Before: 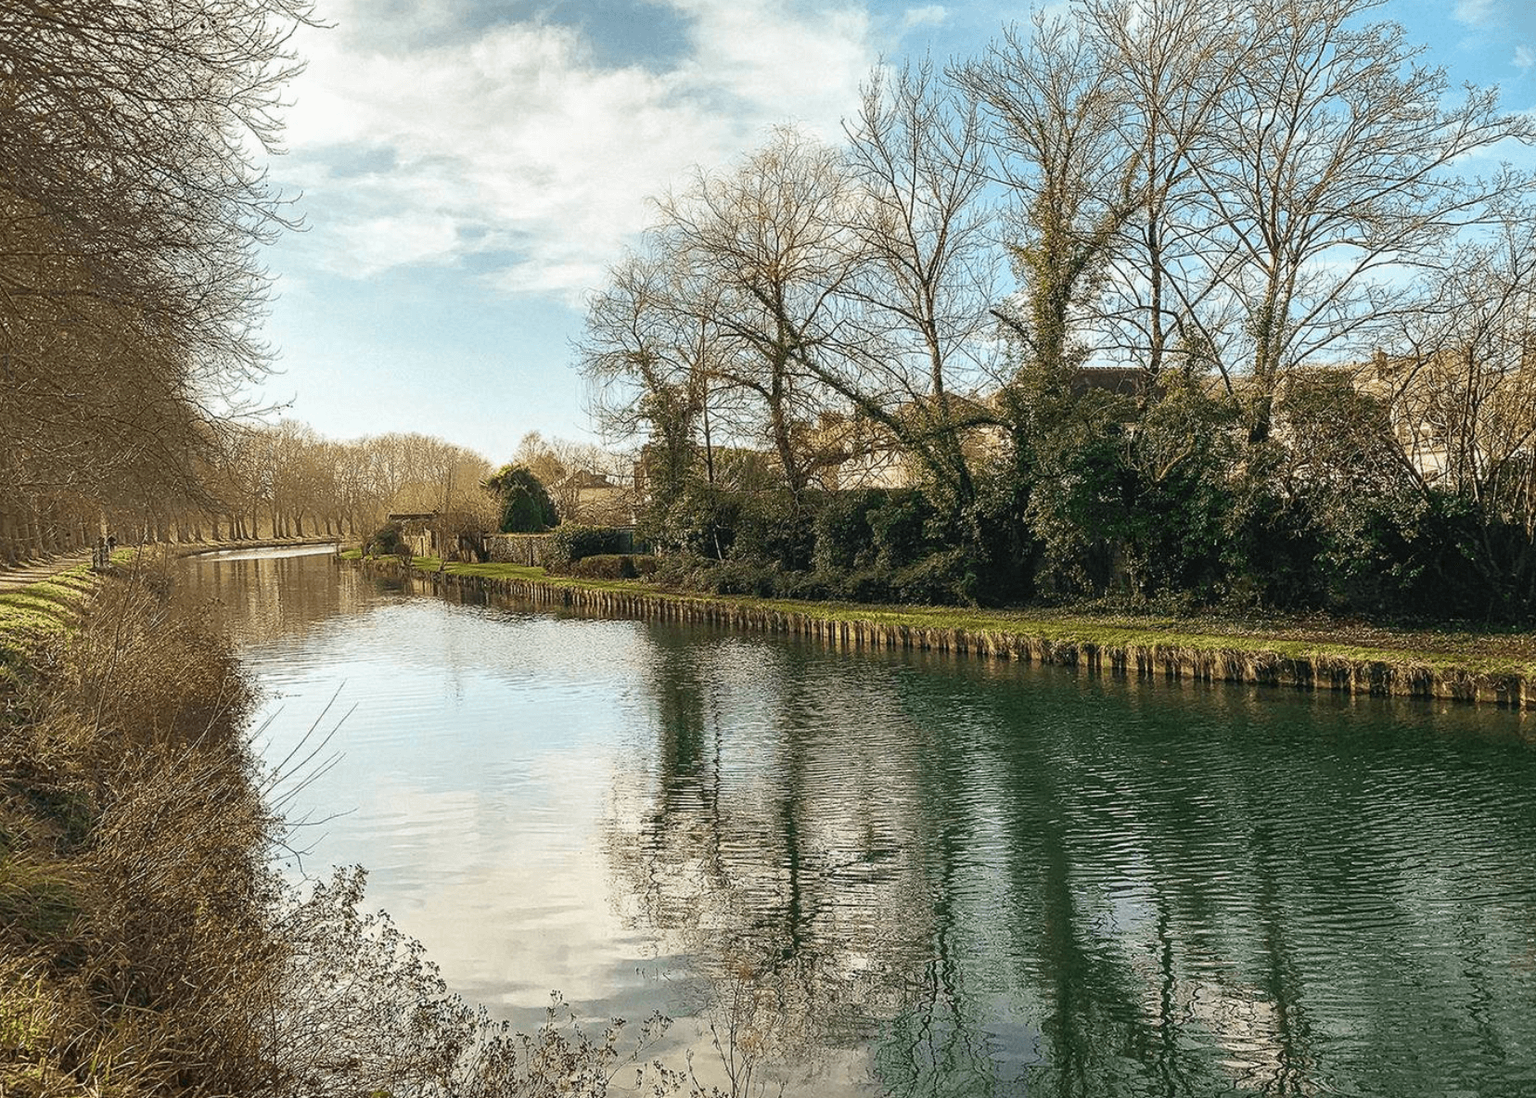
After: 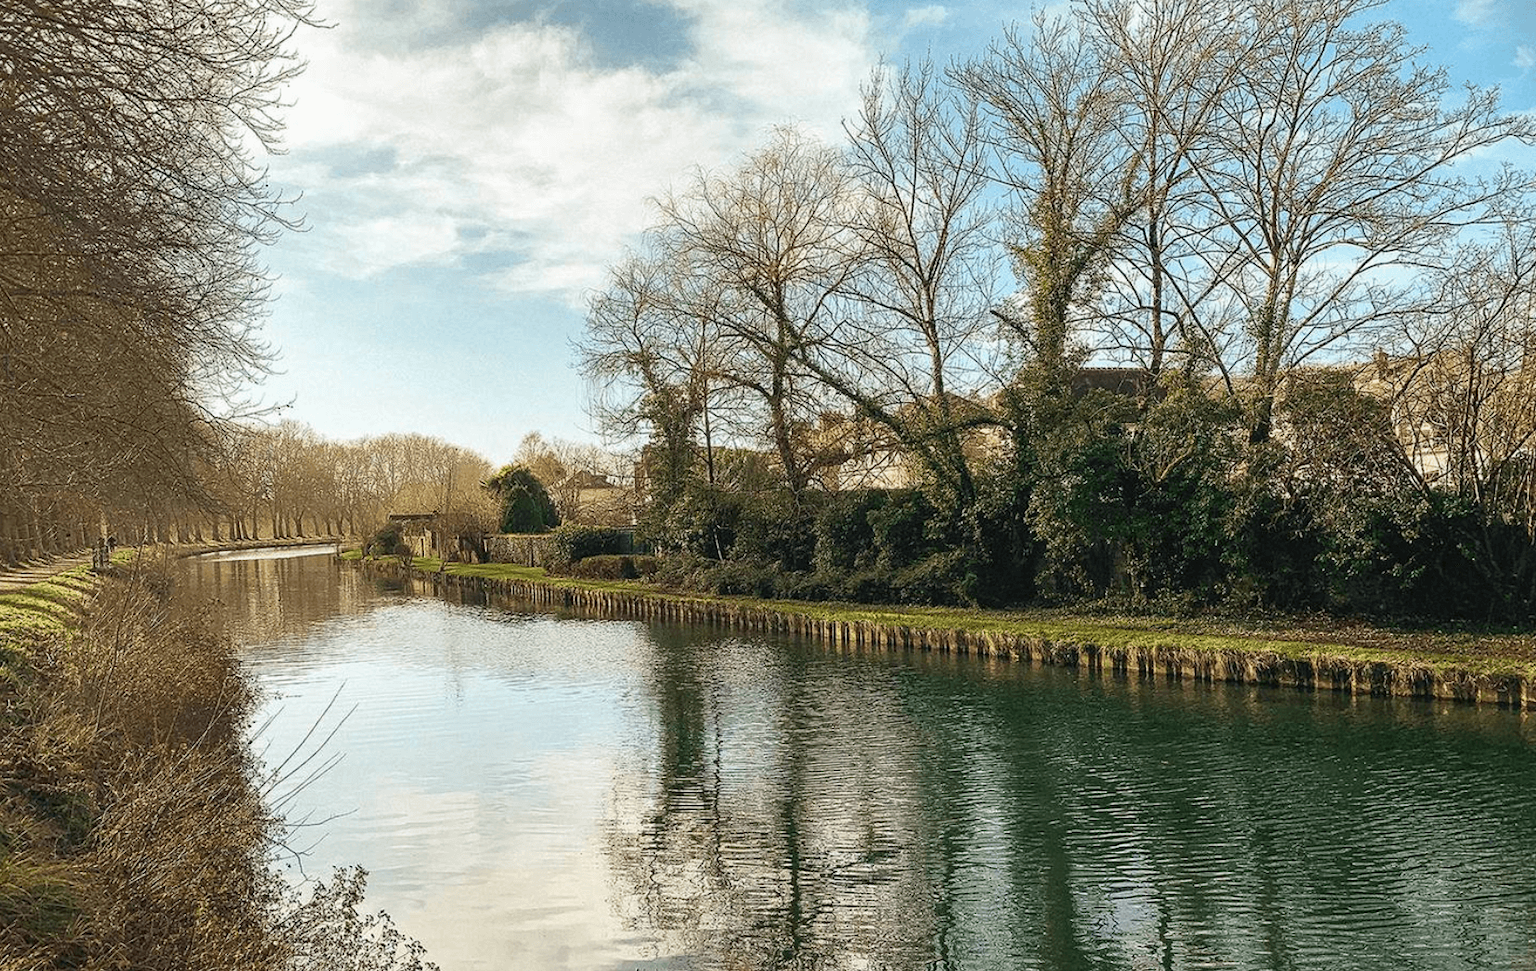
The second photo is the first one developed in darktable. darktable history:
crop and rotate: top 0%, bottom 11.531%
